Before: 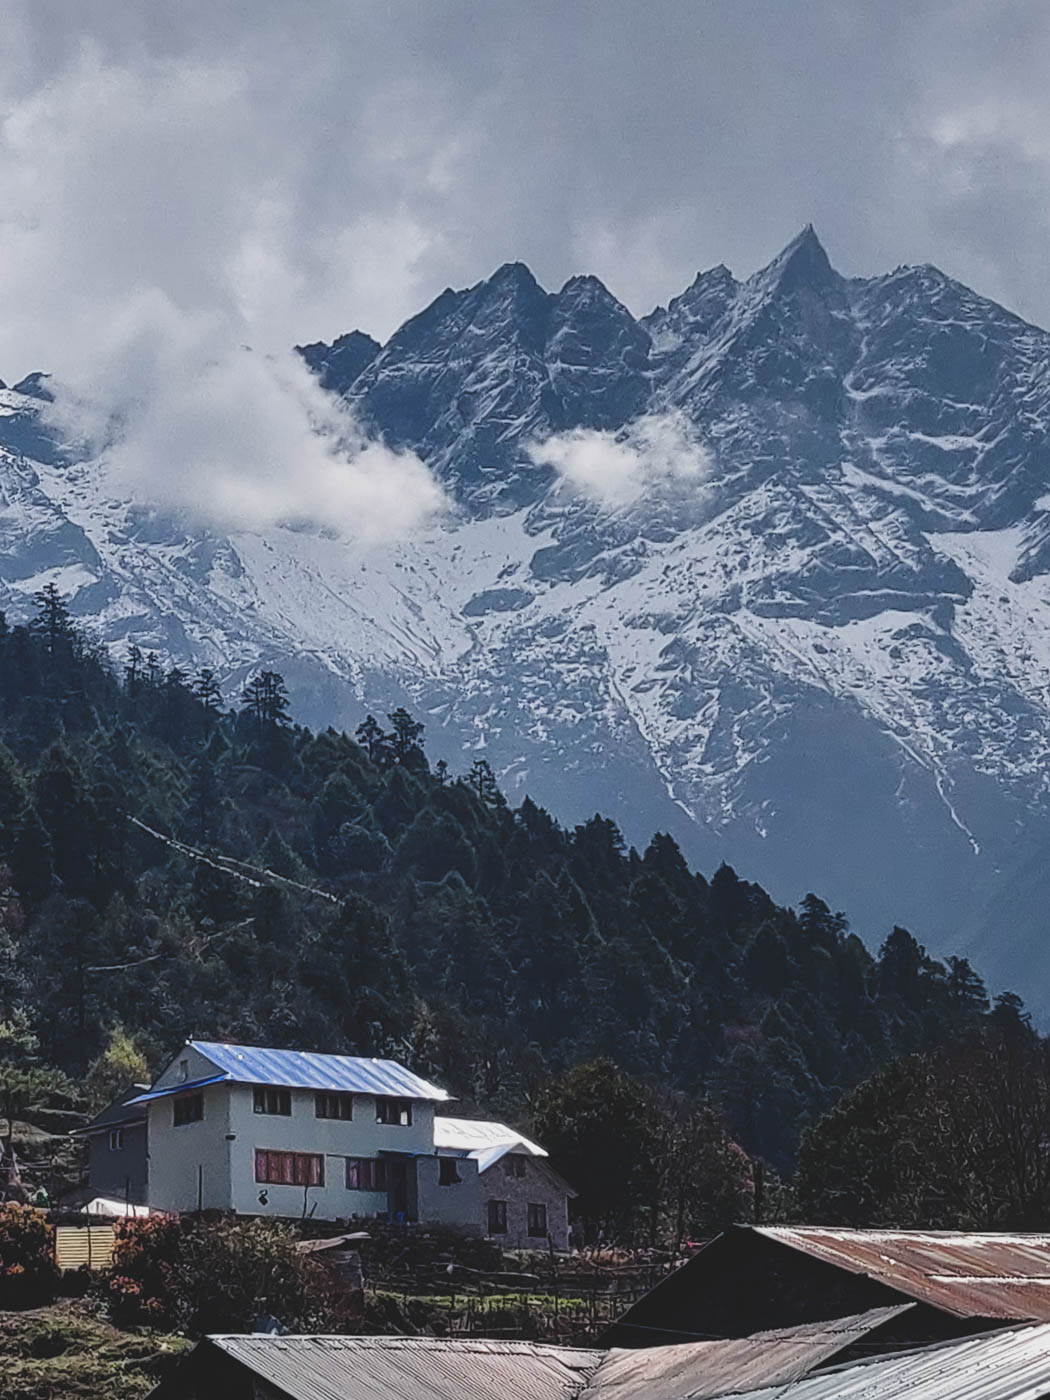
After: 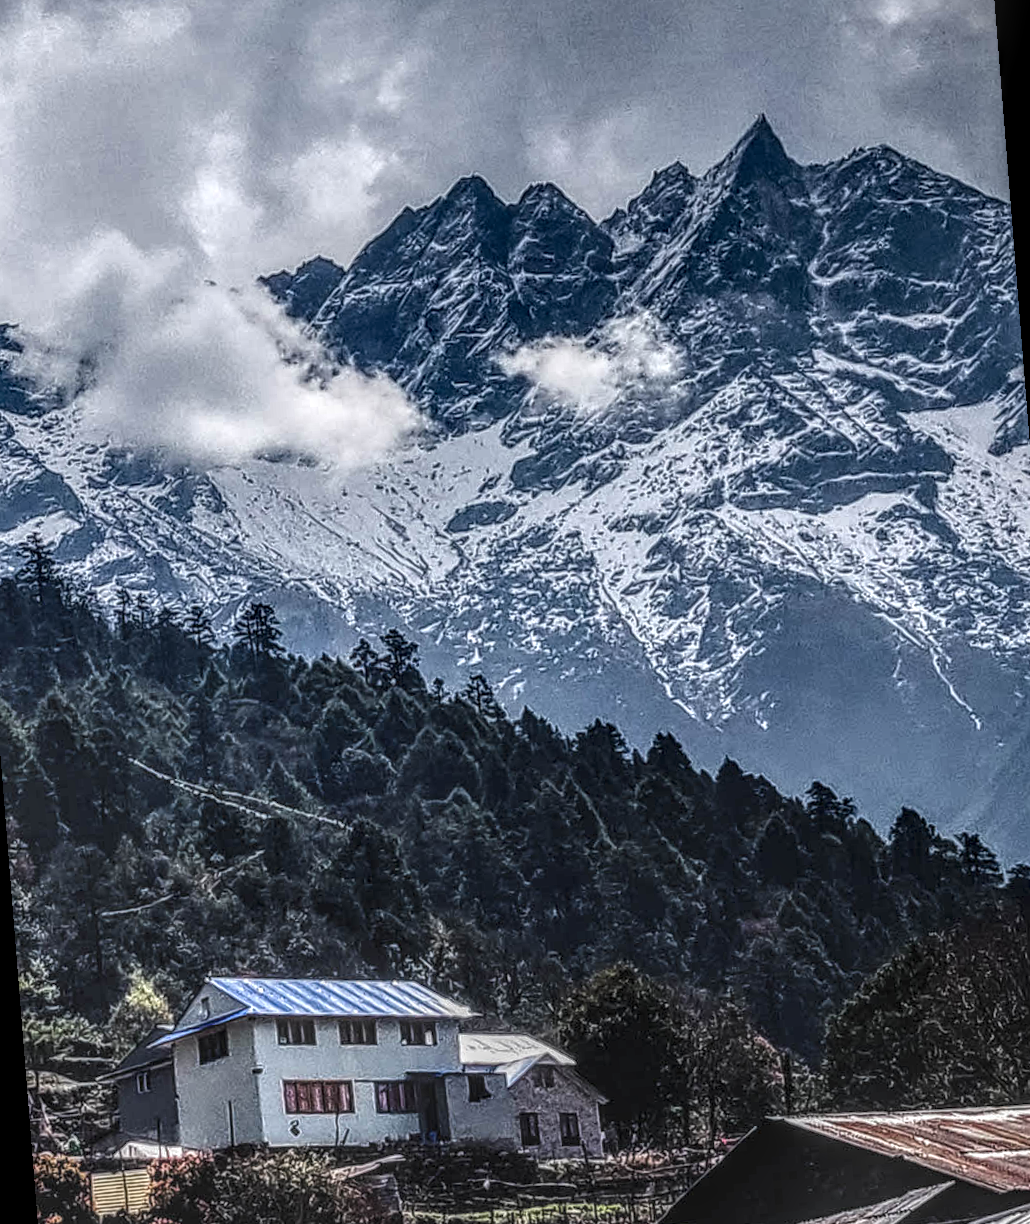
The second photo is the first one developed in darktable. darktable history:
rotate and perspective: rotation -4.57°, crop left 0.054, crop right 0.944, crop top 0.087, crop bottom 0.914
local contrast: highlights 0%, shadows 0%, detail 300%, midtone range 0.3
